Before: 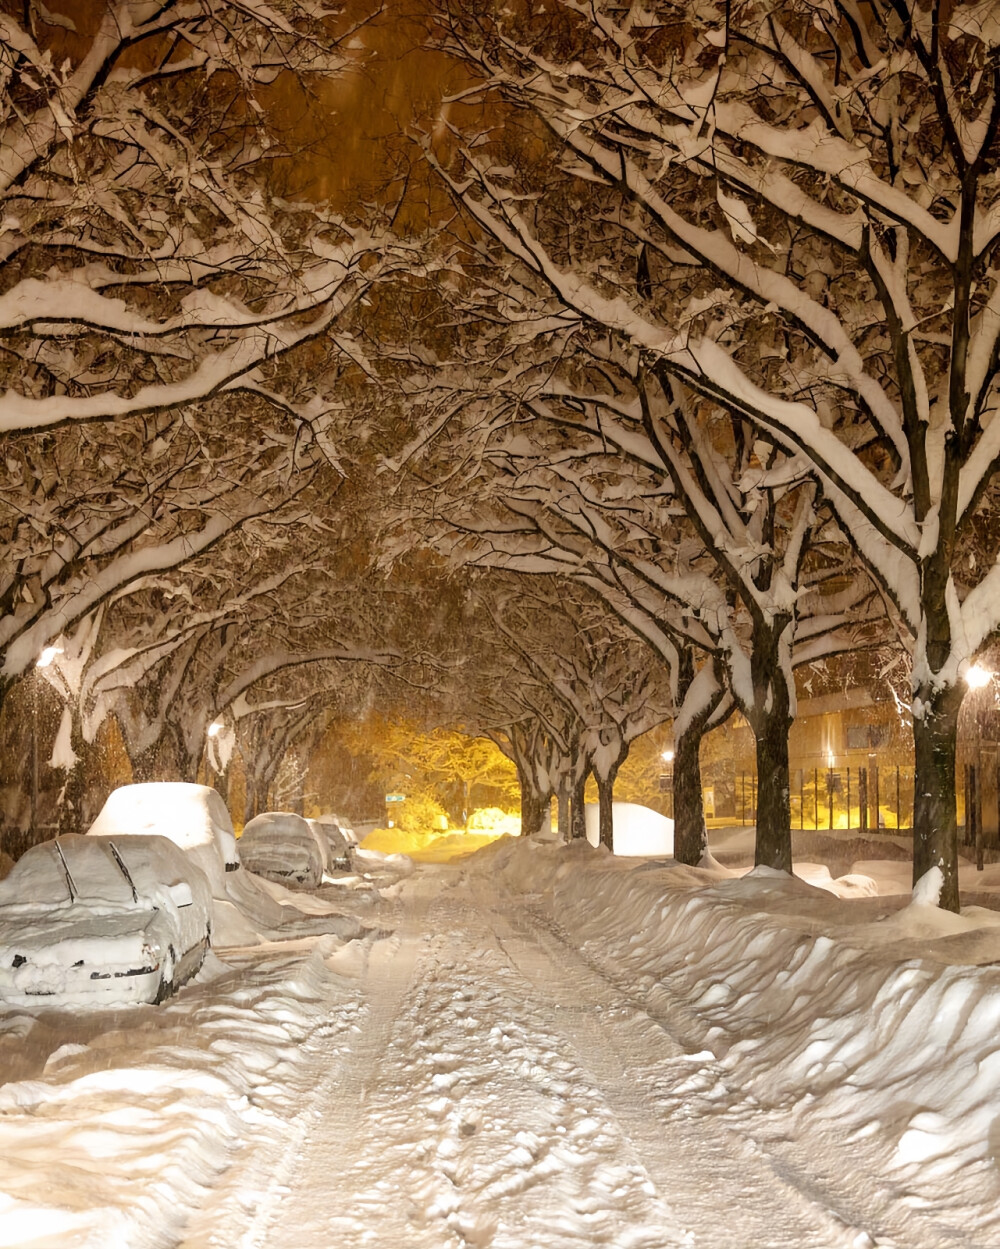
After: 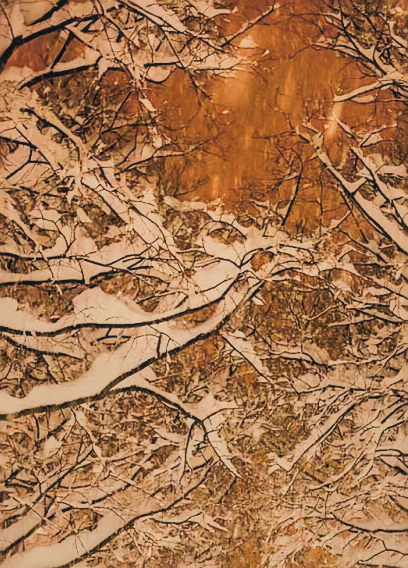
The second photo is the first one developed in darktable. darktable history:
tone curve: curves: ch0 [(0, 0.026) (0.181, 0.223) (0.405, 0.46) (0.456, 0.528) (0.634, 0.728) (0.877, 0.89) (0.984, 0.935)]; ch1 [(0, 0) (0.443, 0.43) (0.492, 0.488) (0.566, 0.579) (0.595, 0.625) (0.65, 0.657) (0.696, 0.725) (1, 1)]; ch2 [(0, 0) (0.33, 0.301) (0.421, 0.443) (0.447, 0.489) (0.495, 0.494) (0.537, 0.57) (0.586, 0.591) (0.663, 0.686) (1, 1)], color space Lab, independent channels
filmic rgb: black relative exposure -5.11 EV, white relative exposure 3.98 EV, hardness 2.9, contrast 1.094, color science v5 (2021), contrast in shadows safe, contrast in highlights safe
color balance rgb: global offset › luminance 1.468%, perceptual saturation grading › global saturation 0.532%, global vibrance 20%
local contrast: on, module defaults
sharpen: on, module defaults
exposure: black level correction 0, exposure 0.856 EV, compensate highlight preservation false
shadows and highlights: shadows 40.26, highlights -59.97
crop and rotate: left 10.833%, top 0.085%, right 48.281%, bottom 54.384%
